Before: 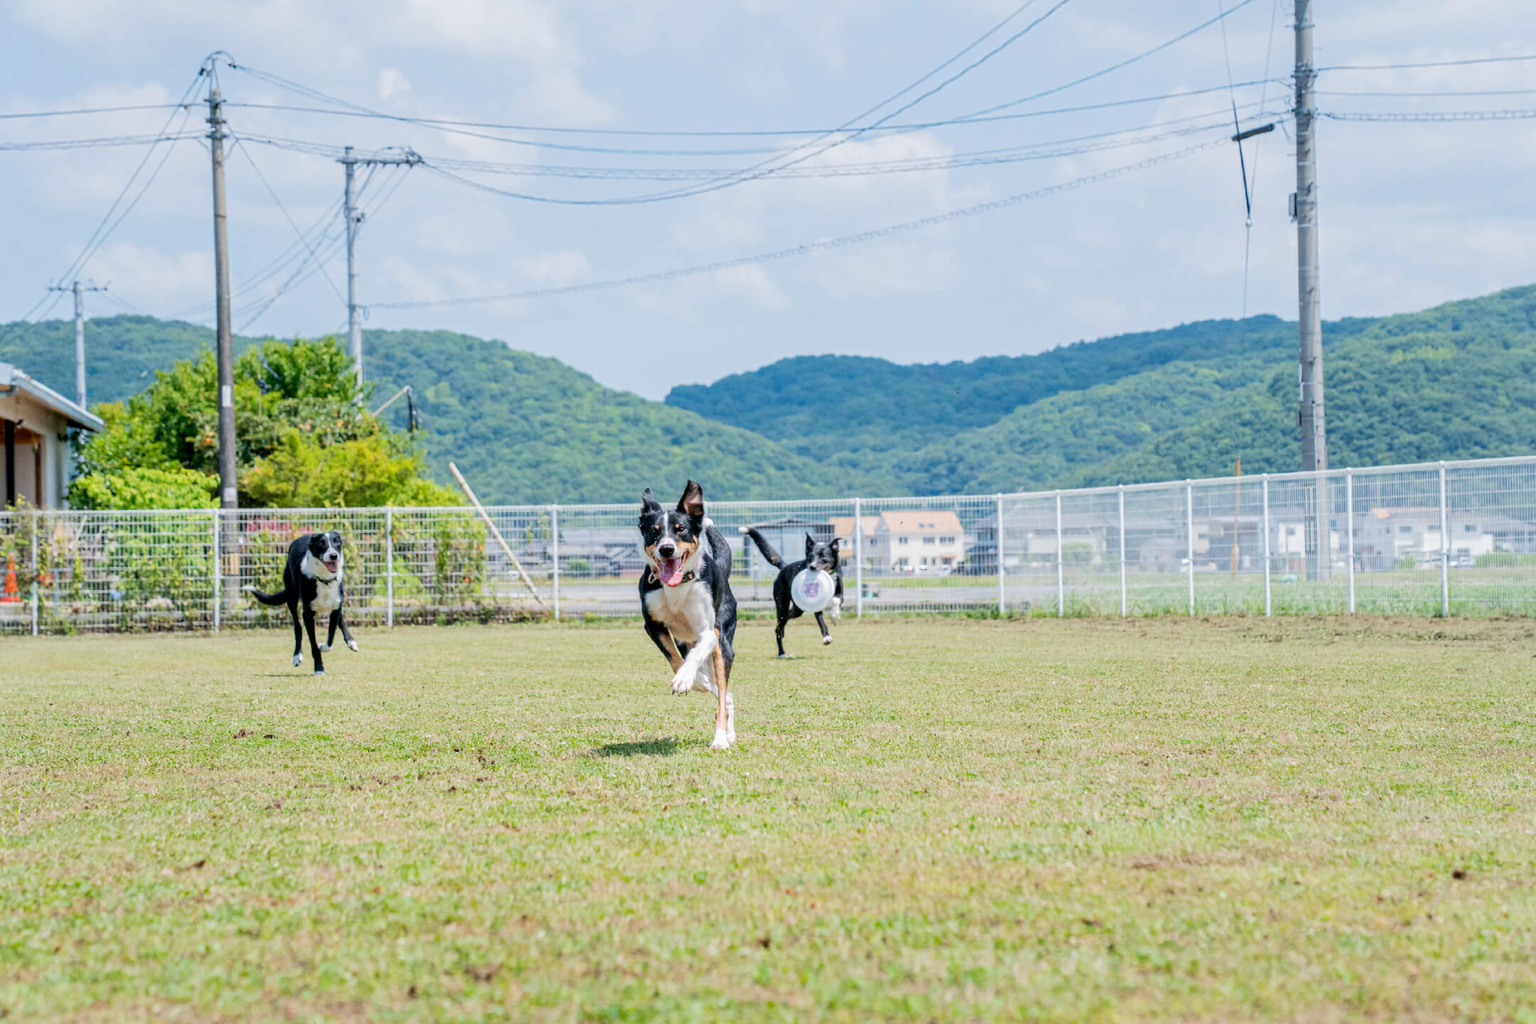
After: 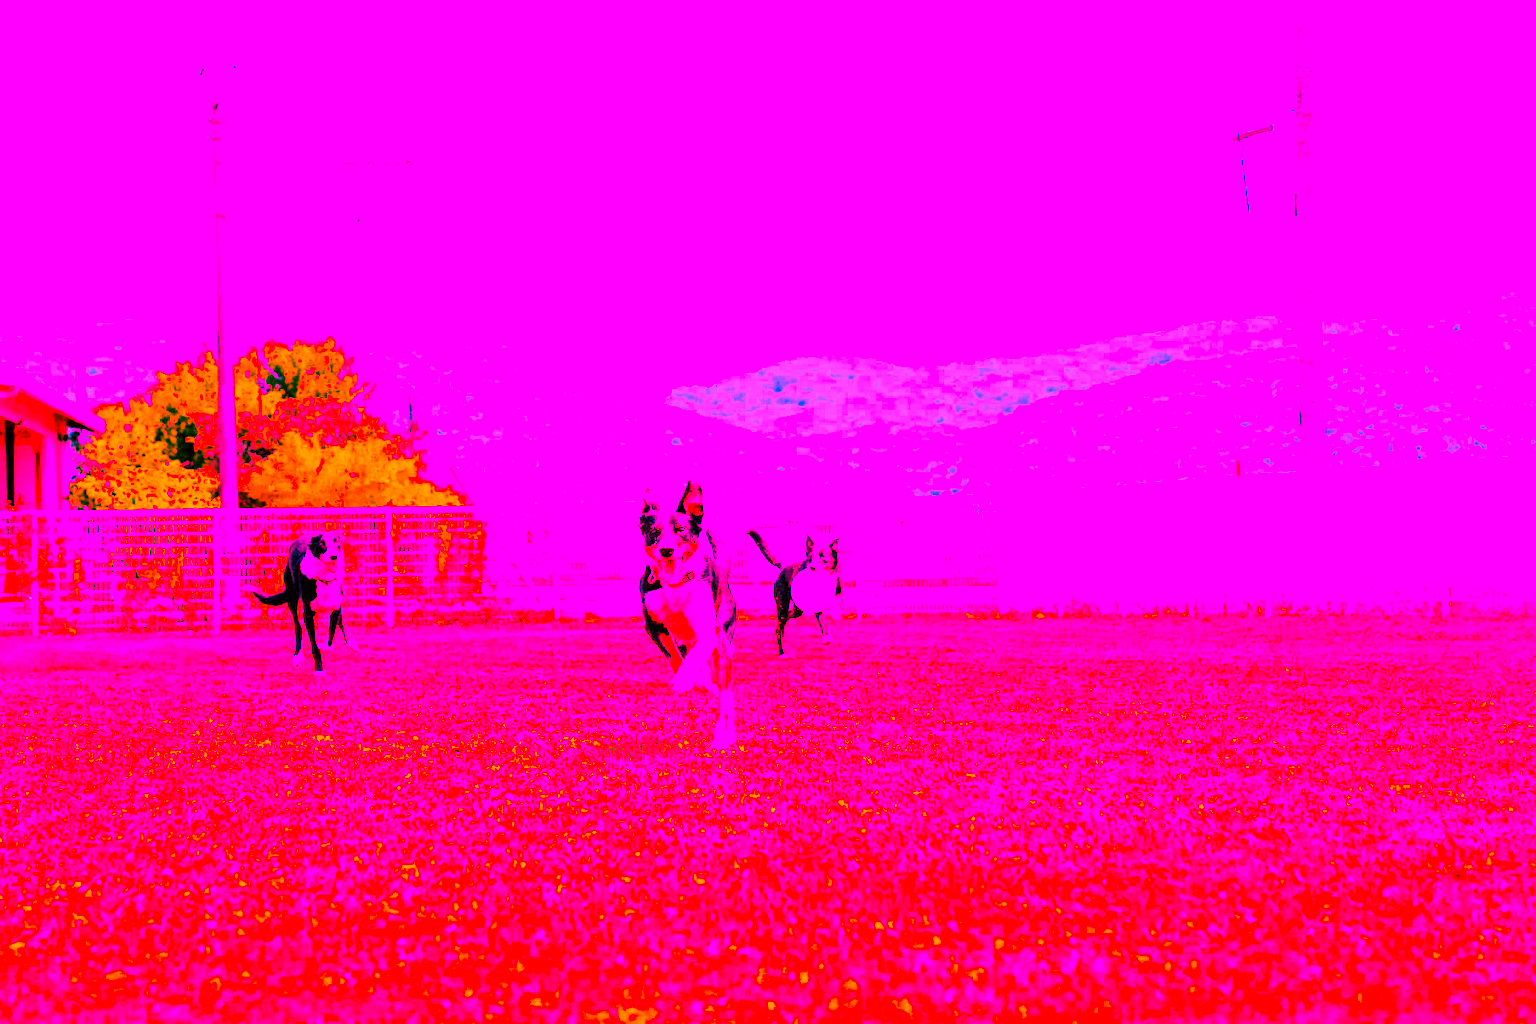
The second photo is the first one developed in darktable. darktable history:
local contrast: mode bilateral grid, contrast 20, coarseness 50, detail 120%, midtone range 0.2
white balance: red 4.26, blue 1.802
color balance rgb: perceptual saturation grading › global saturation 36%, perceptual brilliance grading › global brilliance 10%, global vibrance 20%
haze removal: compatibility mode true, adaptive false
